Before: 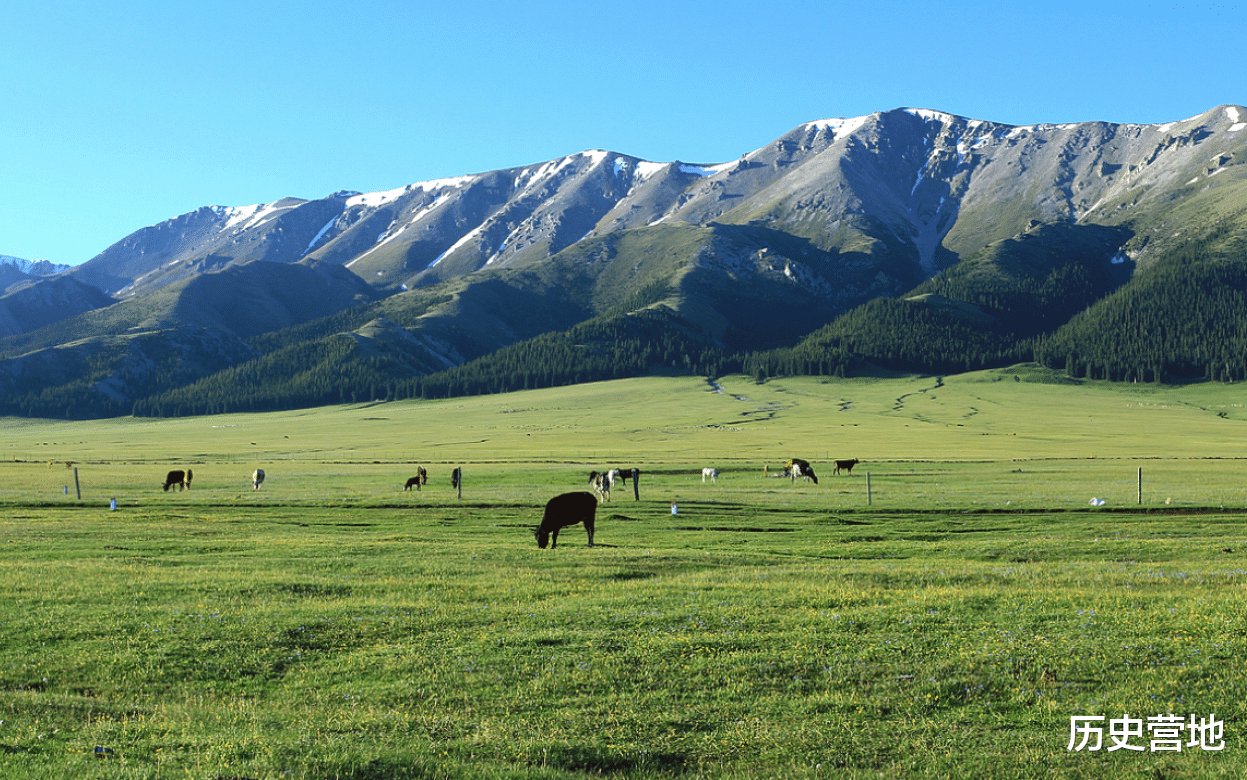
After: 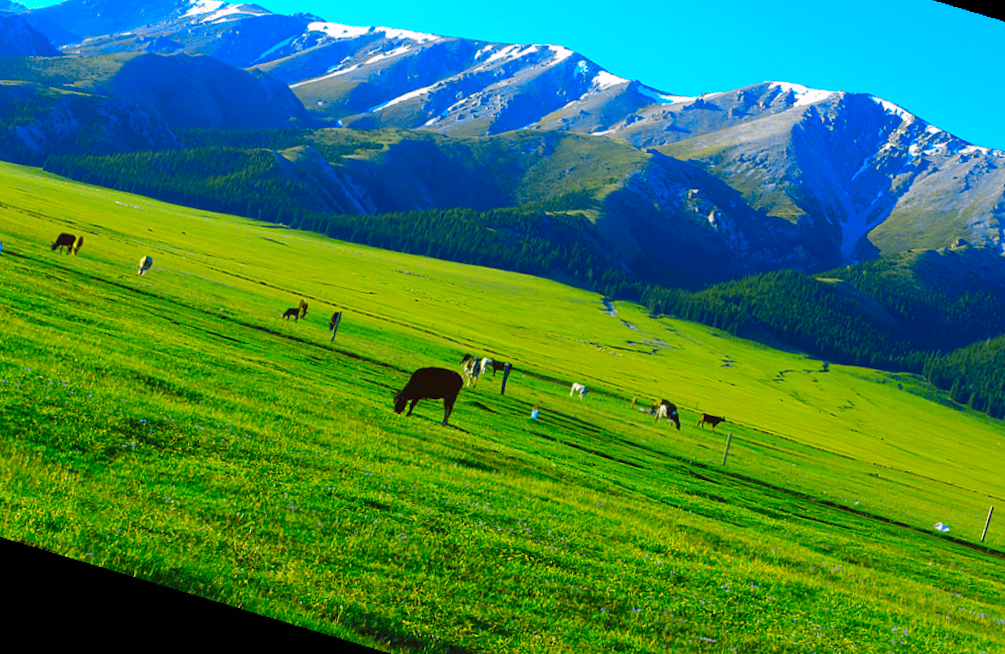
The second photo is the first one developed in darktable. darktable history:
rotate and perspective: rotation 13.27°, automatic cropping off
contrast equalizer: y [[0.5, 0.5, 0.478, 0.5, 0.5, 0.5], [0.5 ×6], [0.5 ×6], [0 ×6], [0 ×6]]
color correction: highlights a* 1.59, highlights b* -1.7, saturation 2.48
crop and rotate: angle -3.37°, left 9.79%, top 20.73%, right 12.42%, bottom 11.82%
